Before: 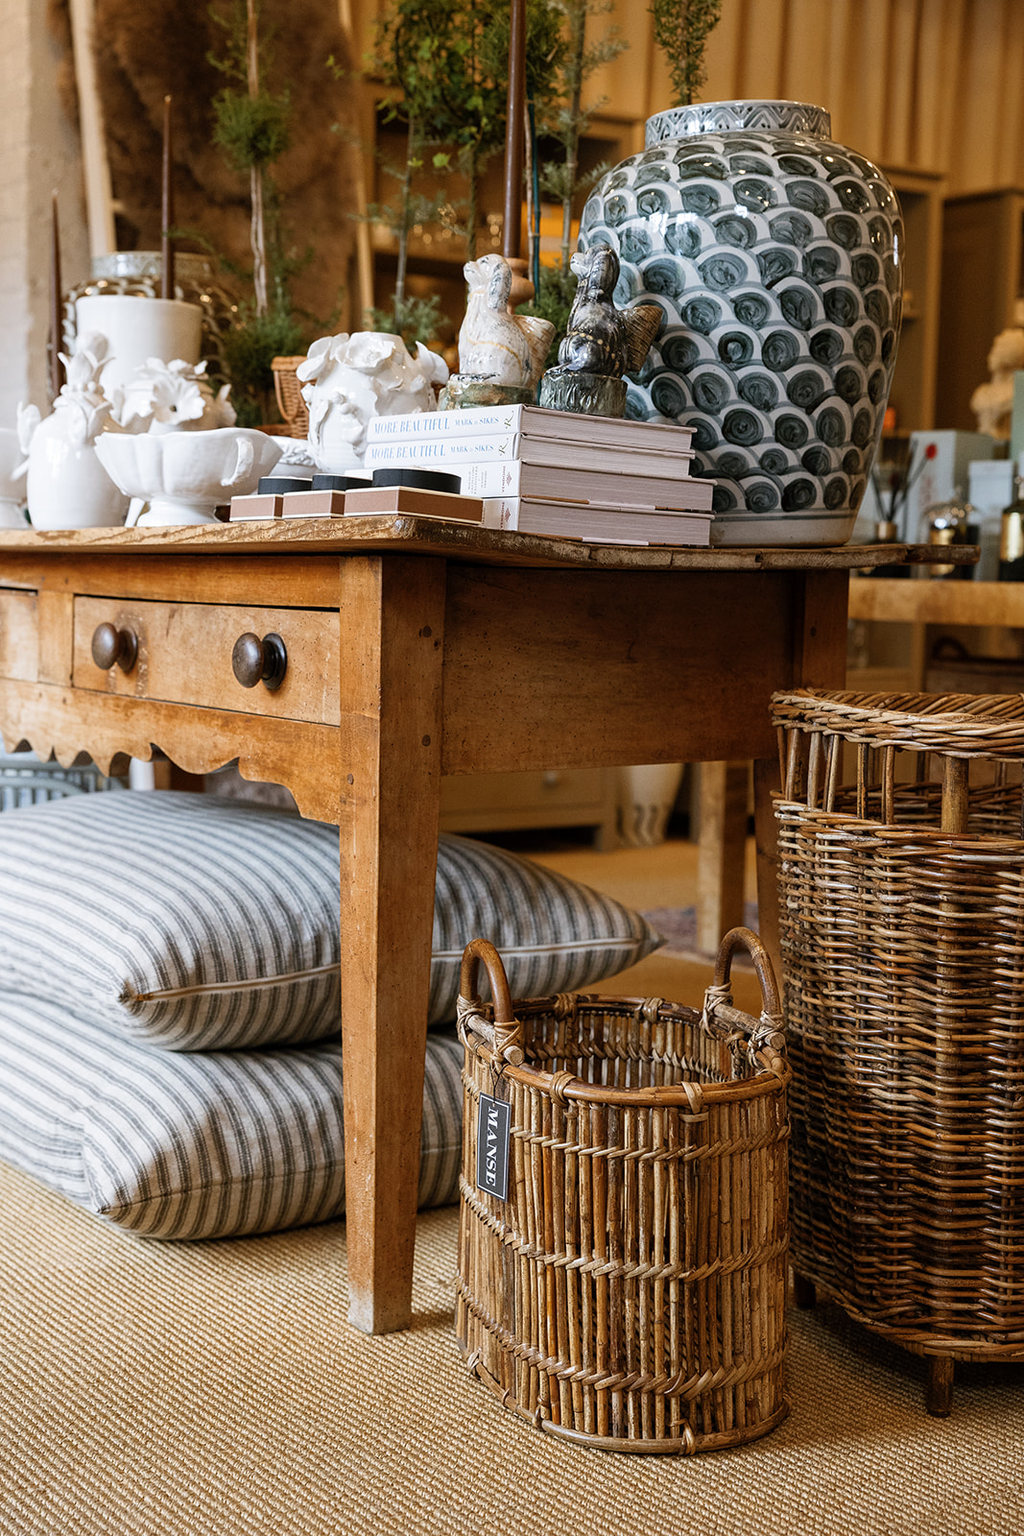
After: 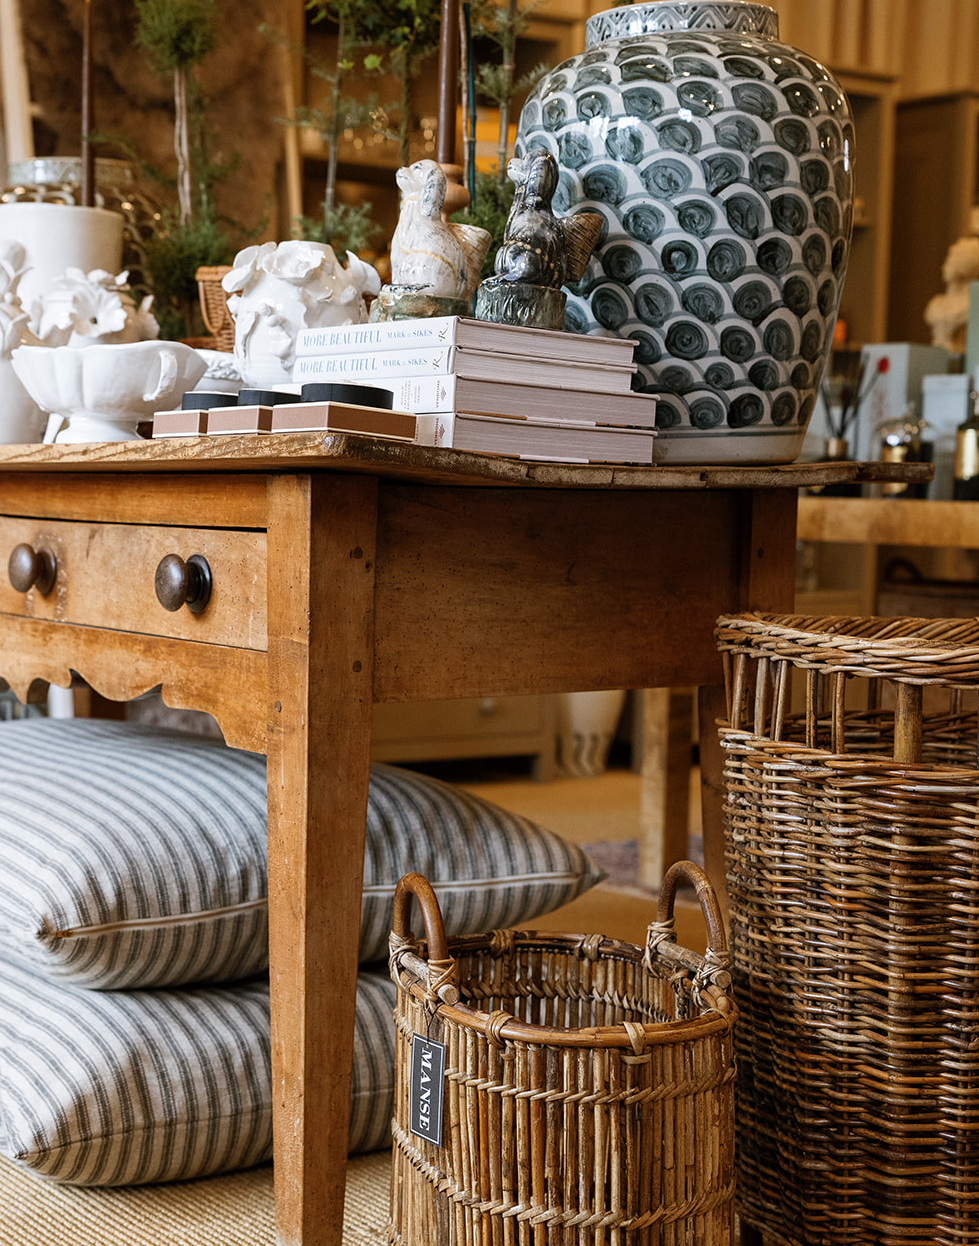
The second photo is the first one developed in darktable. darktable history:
tone equalizer: on, module defaults
crop: left 8.155%, top 6.611%, bottom 15.385%
